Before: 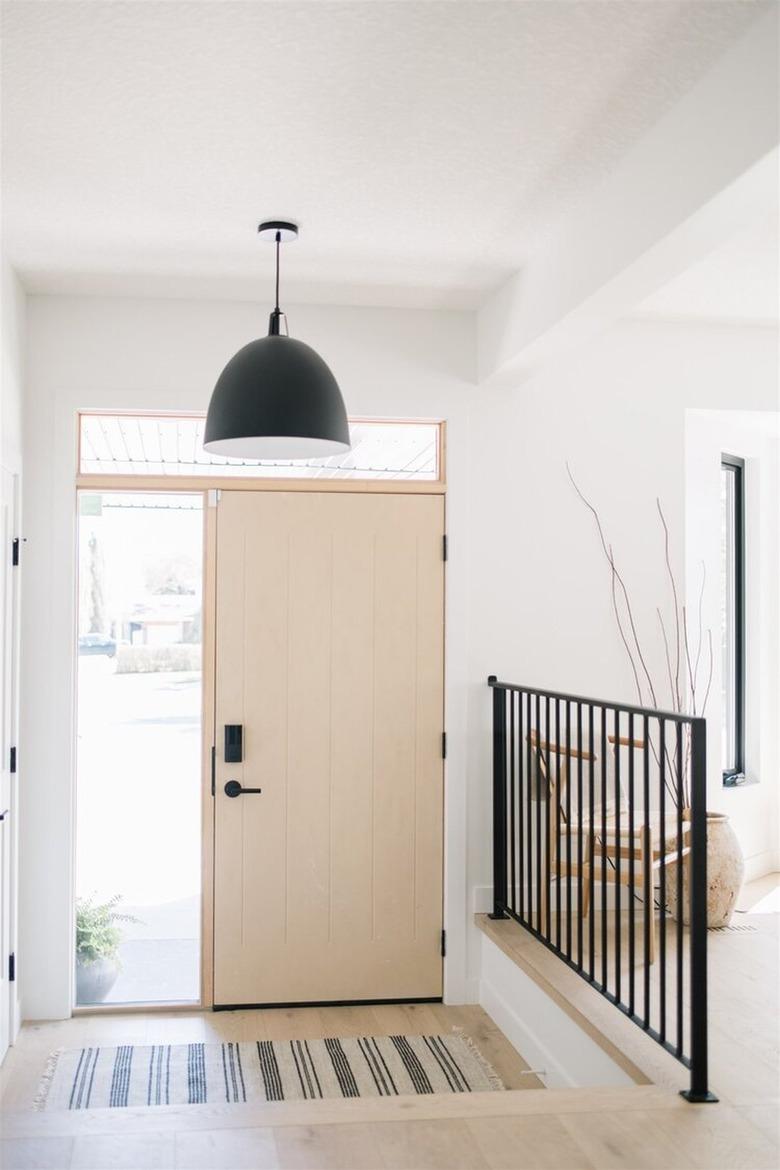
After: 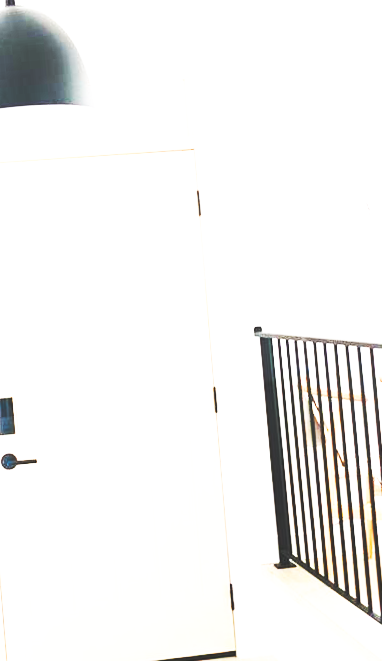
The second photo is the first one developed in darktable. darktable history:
base curve: curves: ch0 [(0, 0.015) (0.085, 0.116) (0.134, 0.298) (0.19, 0.545) (0.296, 0.764) (0.599, 0.982) (1, 1)], preserve colors none
crop: left 31.379%, top 24.658%, right 20.326%, bottom 6.628%
exposure: black level correction -0.002, exposure 1.35 EV, compensate highlight preservation false
rotate and perspective: rotation -5°, crop left 0.05, crop right 0.952, crop top 0.11, crop bottom 0.89
